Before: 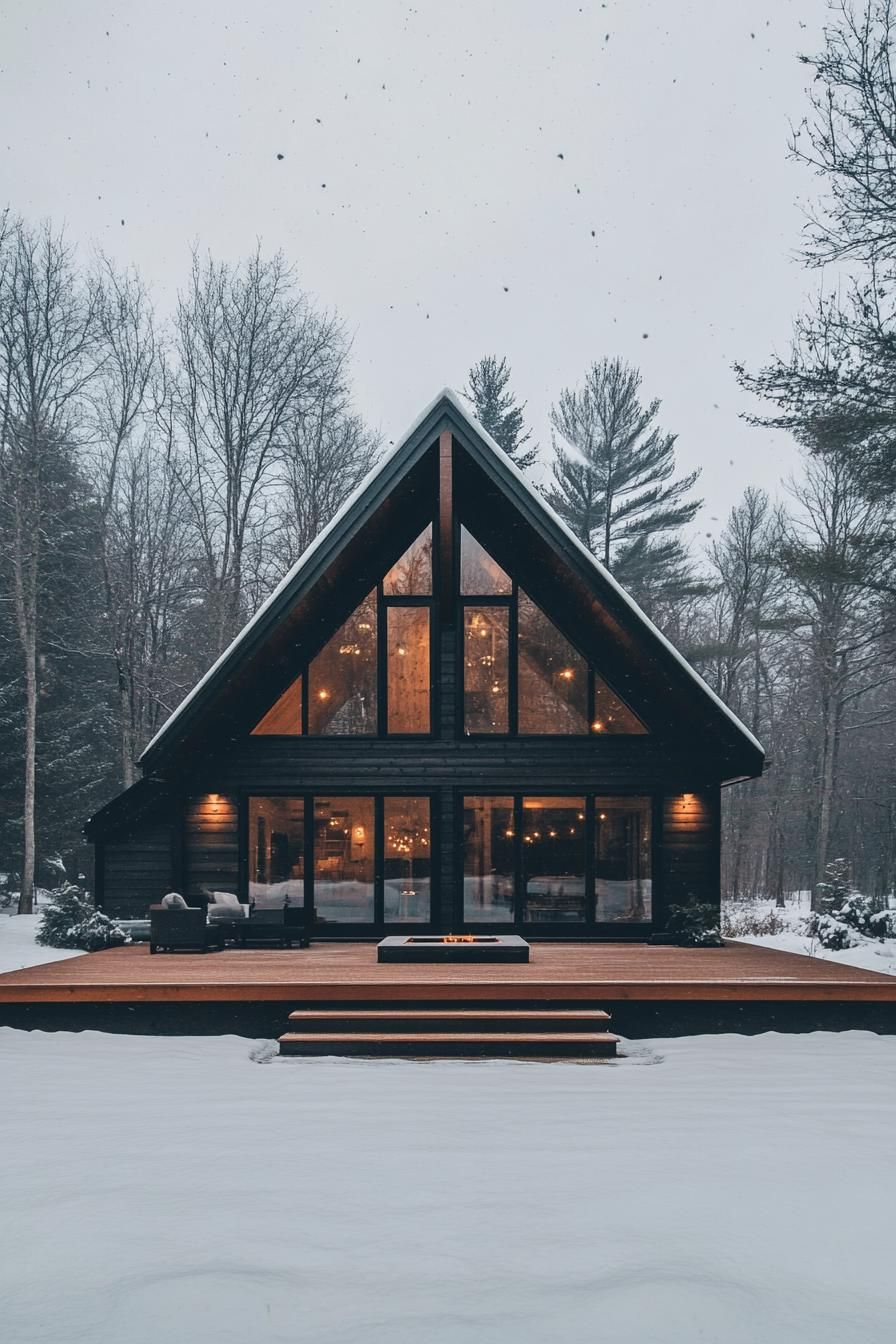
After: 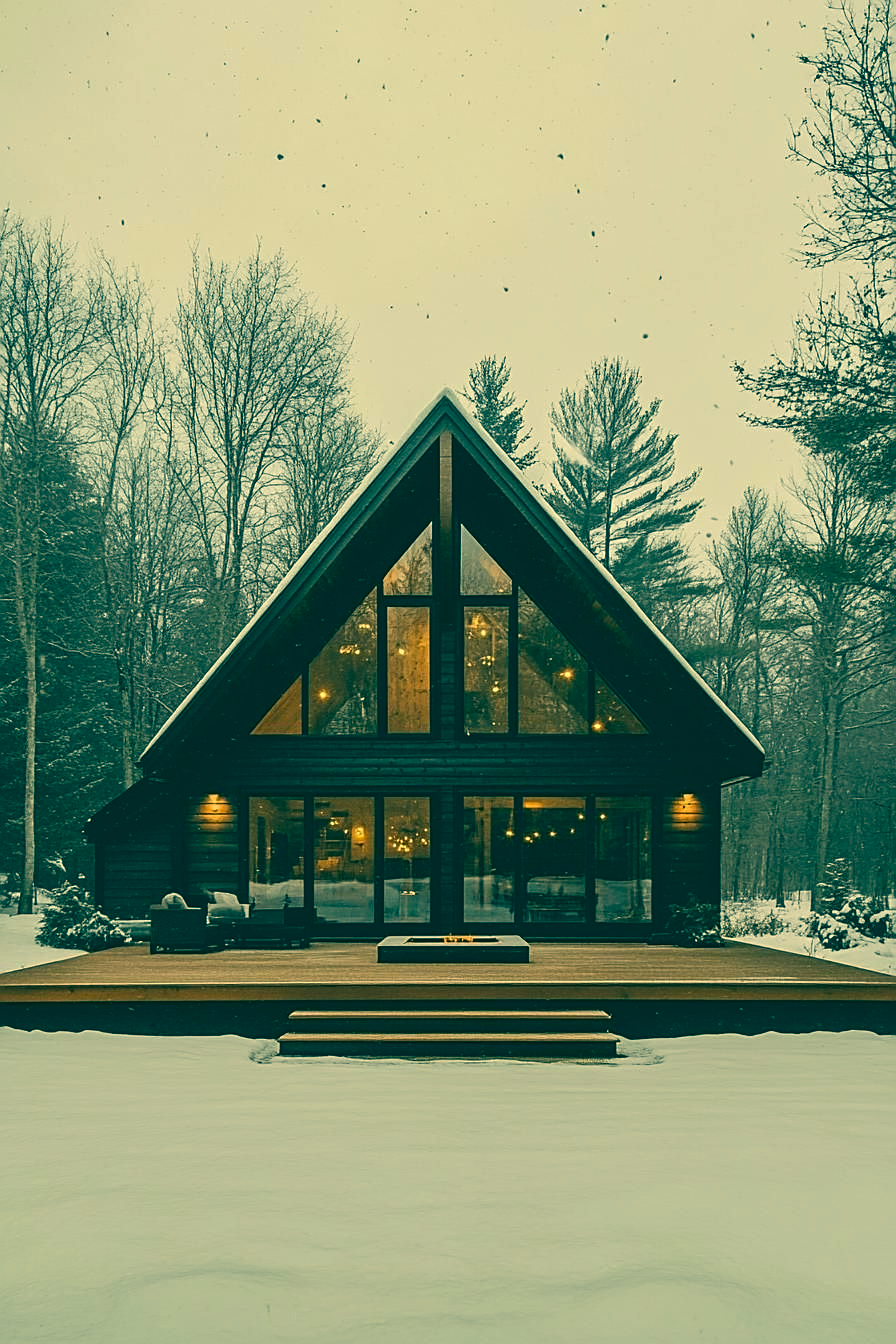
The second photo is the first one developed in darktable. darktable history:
sharpen: on, module defaults
color balance: lift [1, 0.998, 1.001, 1.002], gamma [1, 1.02, 1, 0.98], gain [1, 1.02, 1.003, 0.98]
color correction: highlights a* 1.83, highlights b* 34.02, shadows a* -36.68, shadows b* -5.48
